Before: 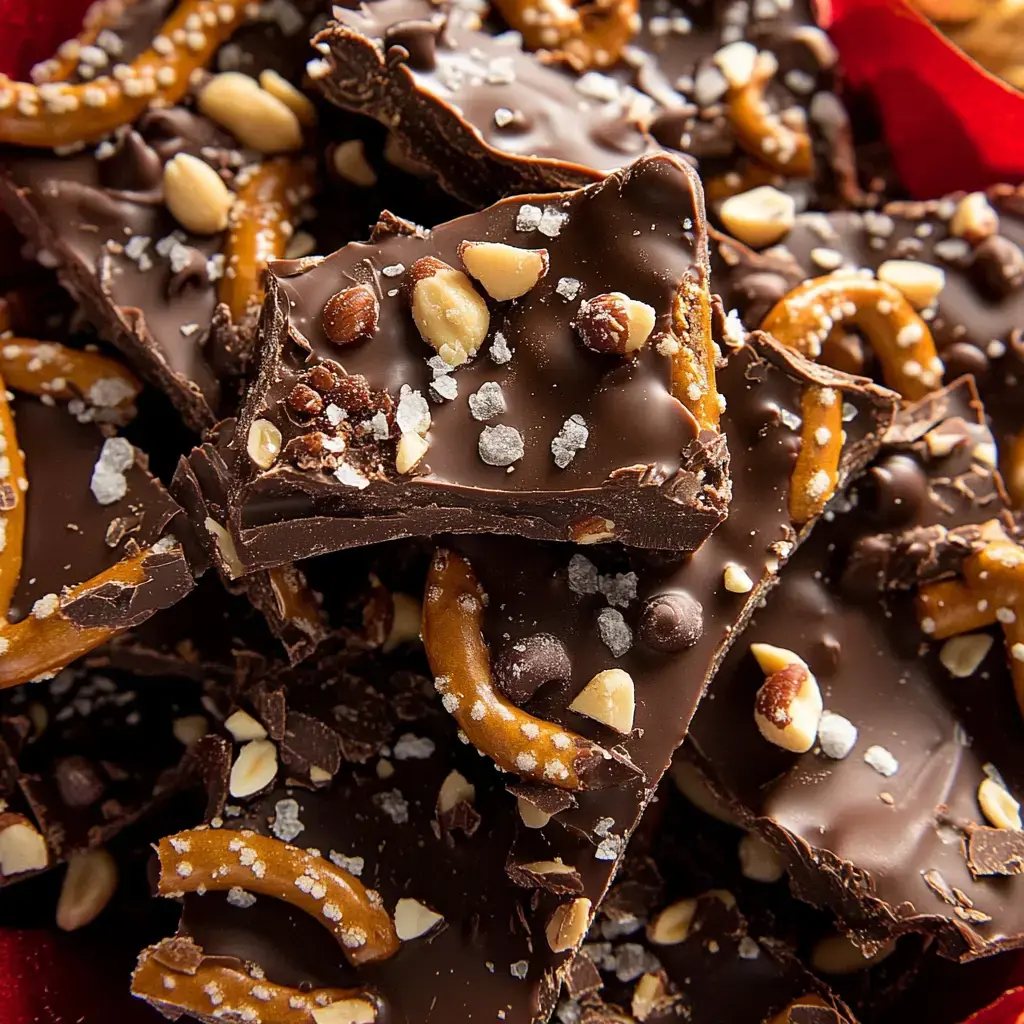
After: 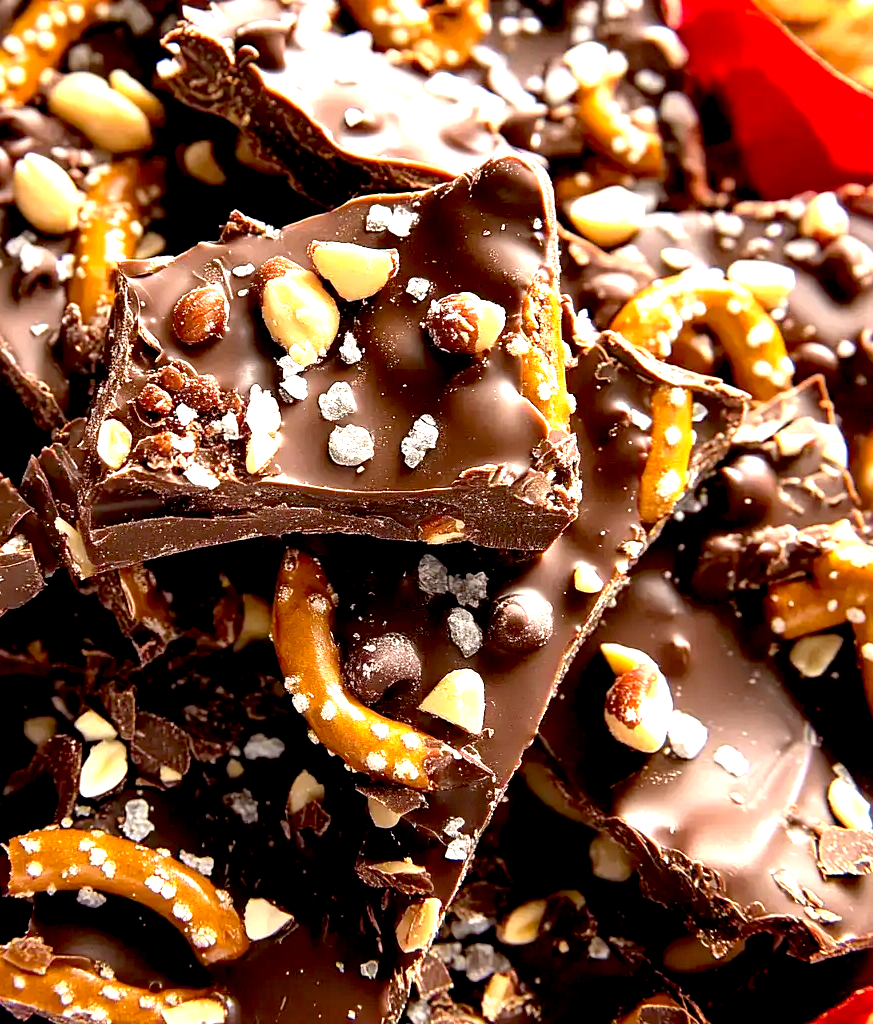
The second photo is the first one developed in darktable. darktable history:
crop and rotate: left 14.719%
exposure: black level correction 0.008, exposure 1.417 EV, compensate highlight preservation false
